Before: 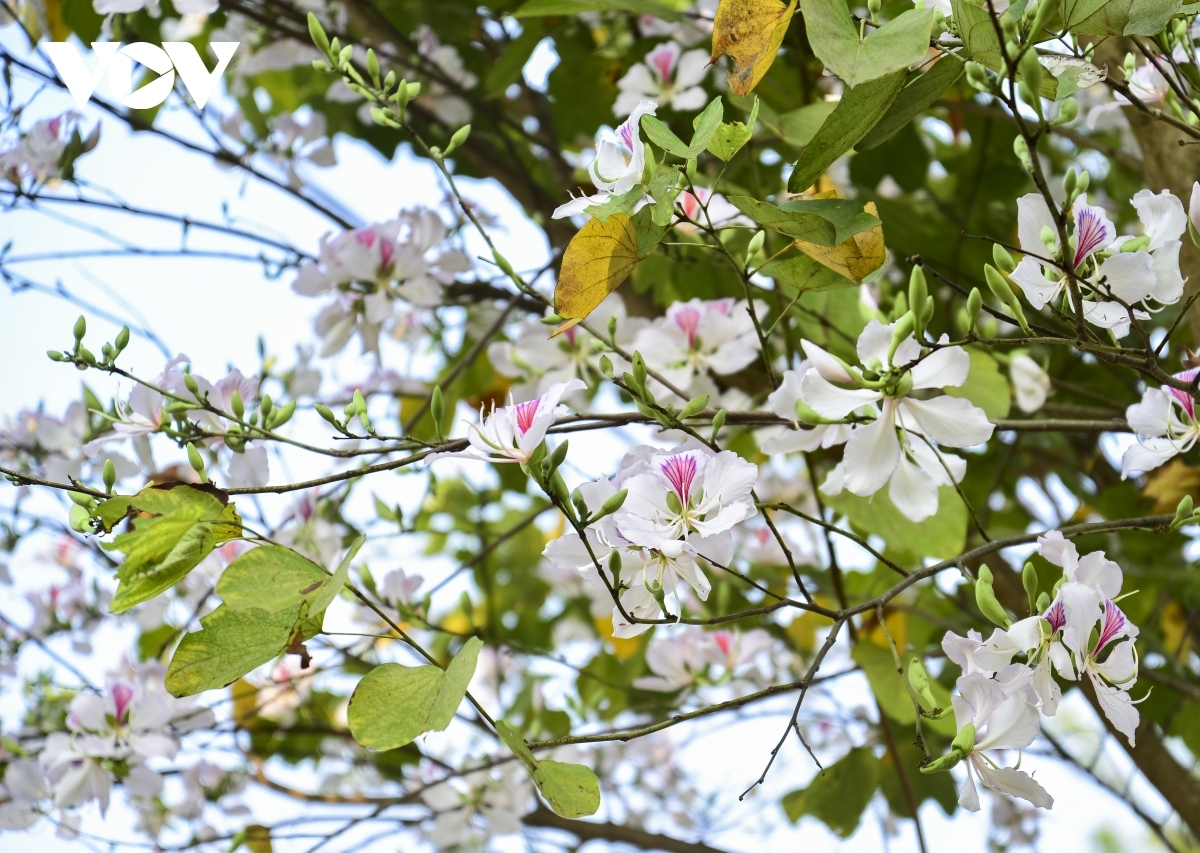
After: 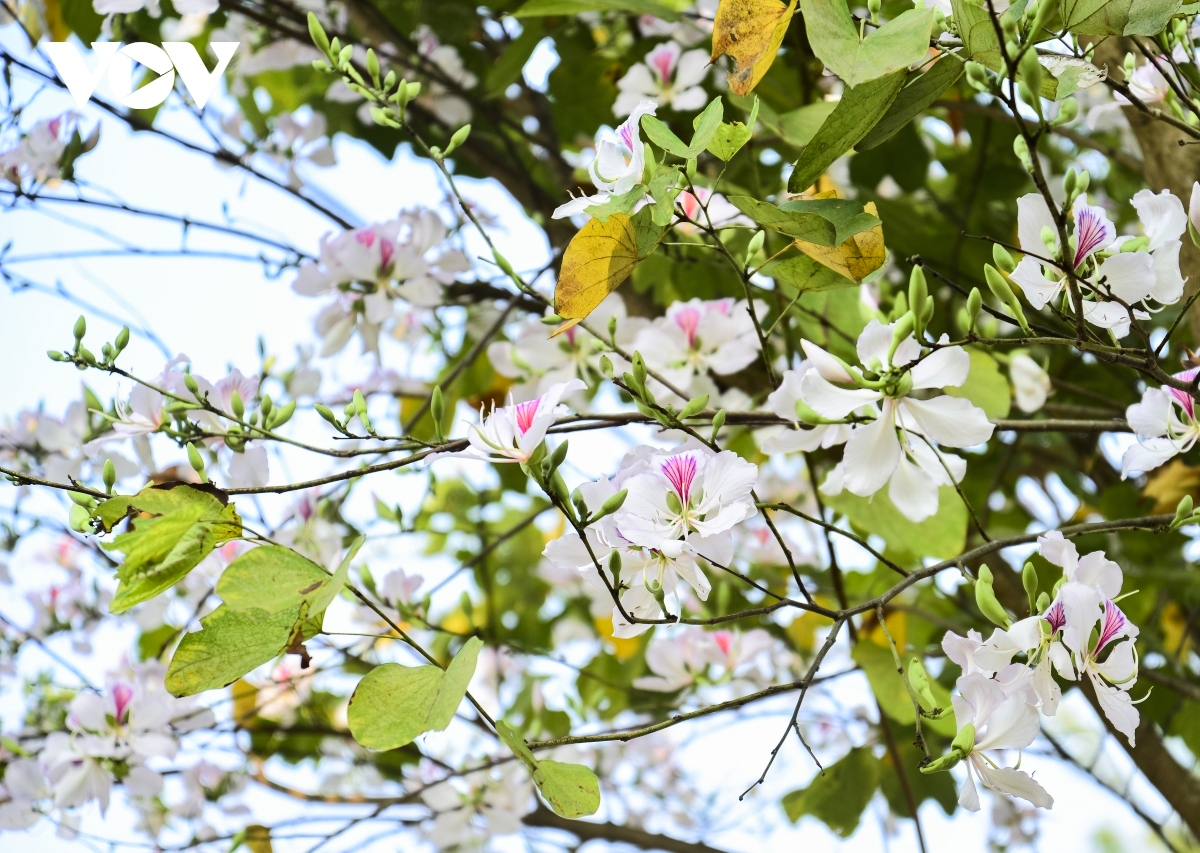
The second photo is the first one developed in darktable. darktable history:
tone curve: curves: ch0 [(0, 0.018) (0.061, 0.041) (0.205, 0.191) (0.289, 0.292) (0.39, 0.424) (0.493, 0.551) (0.666, 0.743) (0.795, 0.841) (1, 0.998)]; ch1 [(0, 0) (0.385, 0.343) (0.439, 0.415) (0.494, 0.498) (0.501, 0.501) (0.51, 0.509) (0.548, 0.563) (0.586, 0.61) (0.684, 0.658) (0.783, 0.804) (1, 1)]; ch2 [(0, 0) (0.304, 0.31) (0.403, 0.399) (0.441, 0.428) (0.47, 0.469) (0.498, 0.496) (0.524, 0.538) (0.566, 0.579) (0.648, 0.665) (0.697, 0.699) (1, 1)], color space Lab, linked channels, preserve colors none
